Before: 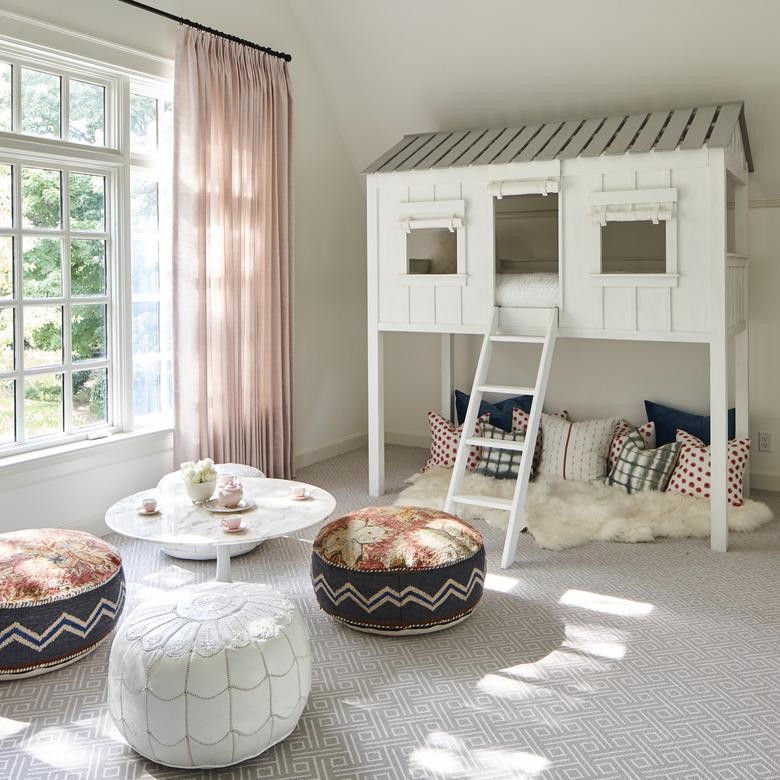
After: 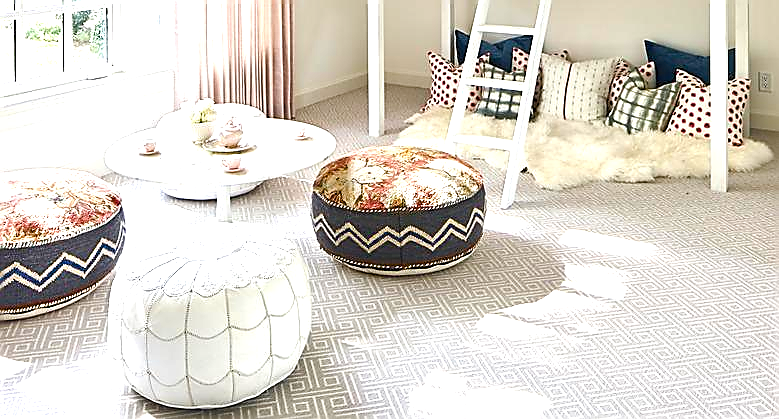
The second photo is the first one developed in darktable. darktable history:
sharpen: radius 1.4, amount 1.25, threshold 0.7
crop and rotate: top 46.237%
exposure: black level correction 0.001, exposure 0.955 EV, compensate exposure bias true, compensate highlight preservation false
color balance rgb: linear chroma grading › global chroma 8.12%, perceptual saturation grading › global saturation 9.07%, perceptual saturation grading › highlights -13.84%, perceptual saturation grading › mid-tones 14.88%, perceptual saturation grading › shadows 22.8%, perceptual brilliance grading › highlights 2.61%, global vibrance 12.07%
